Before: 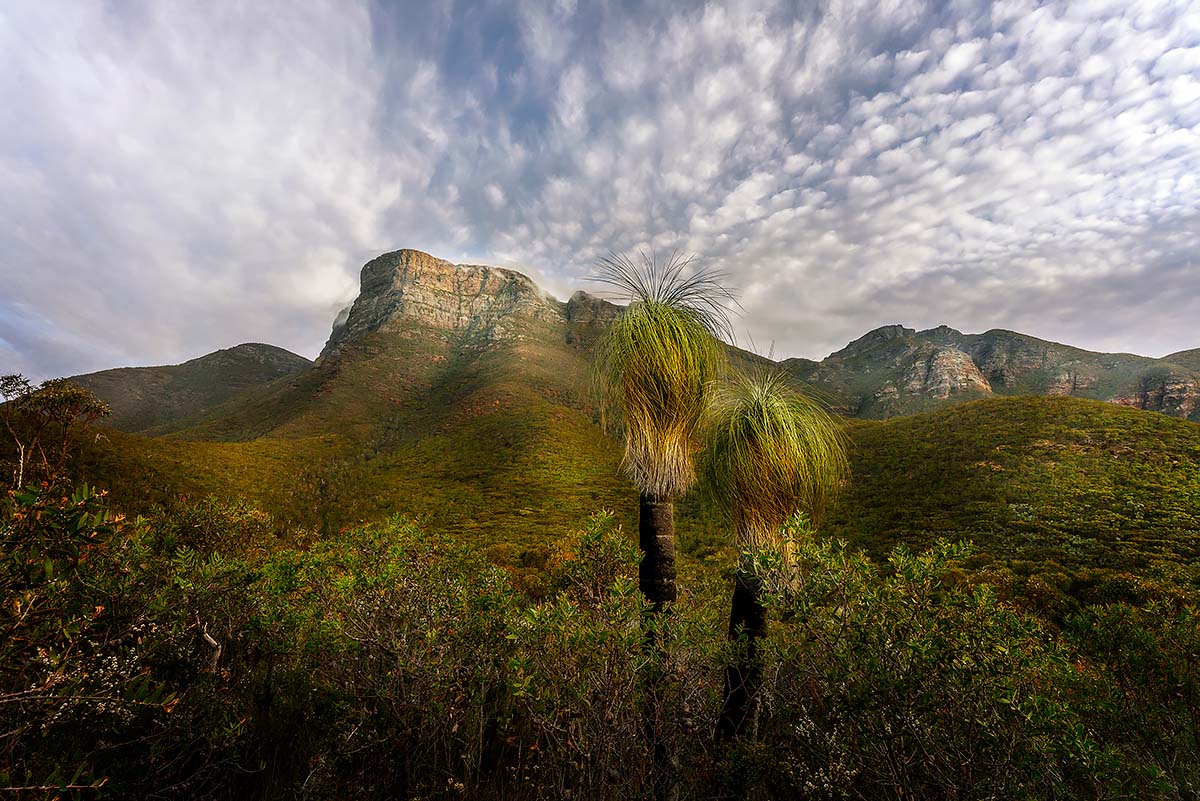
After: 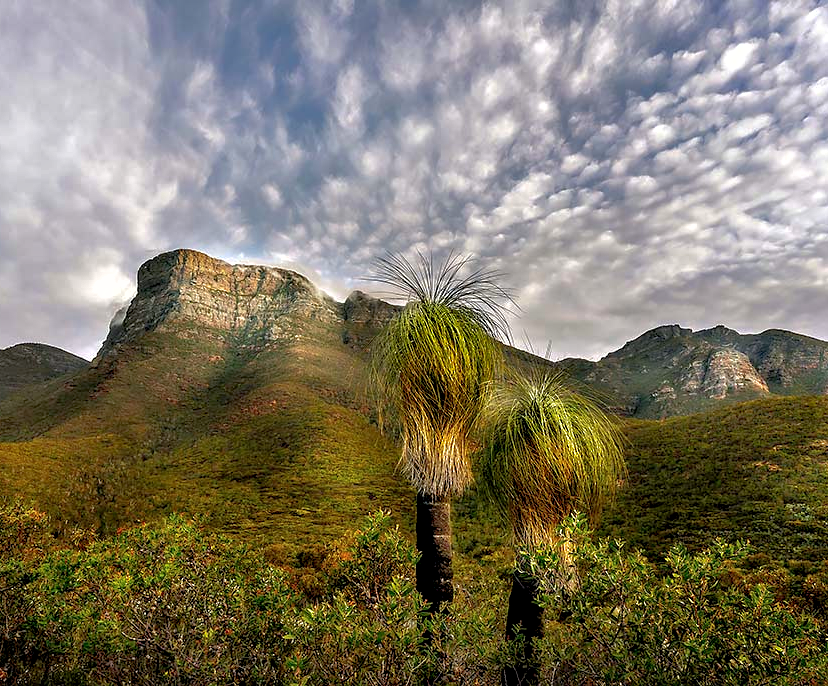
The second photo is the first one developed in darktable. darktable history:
contrast equalizer: y [[0.6 ×6], [0.55 ×6], [0 ×6], [0 ×6], [0 ×6]]
shadows and highlights: on, module defaults
crop: left 18.603%, right 12.357%, bottom 14.321%
